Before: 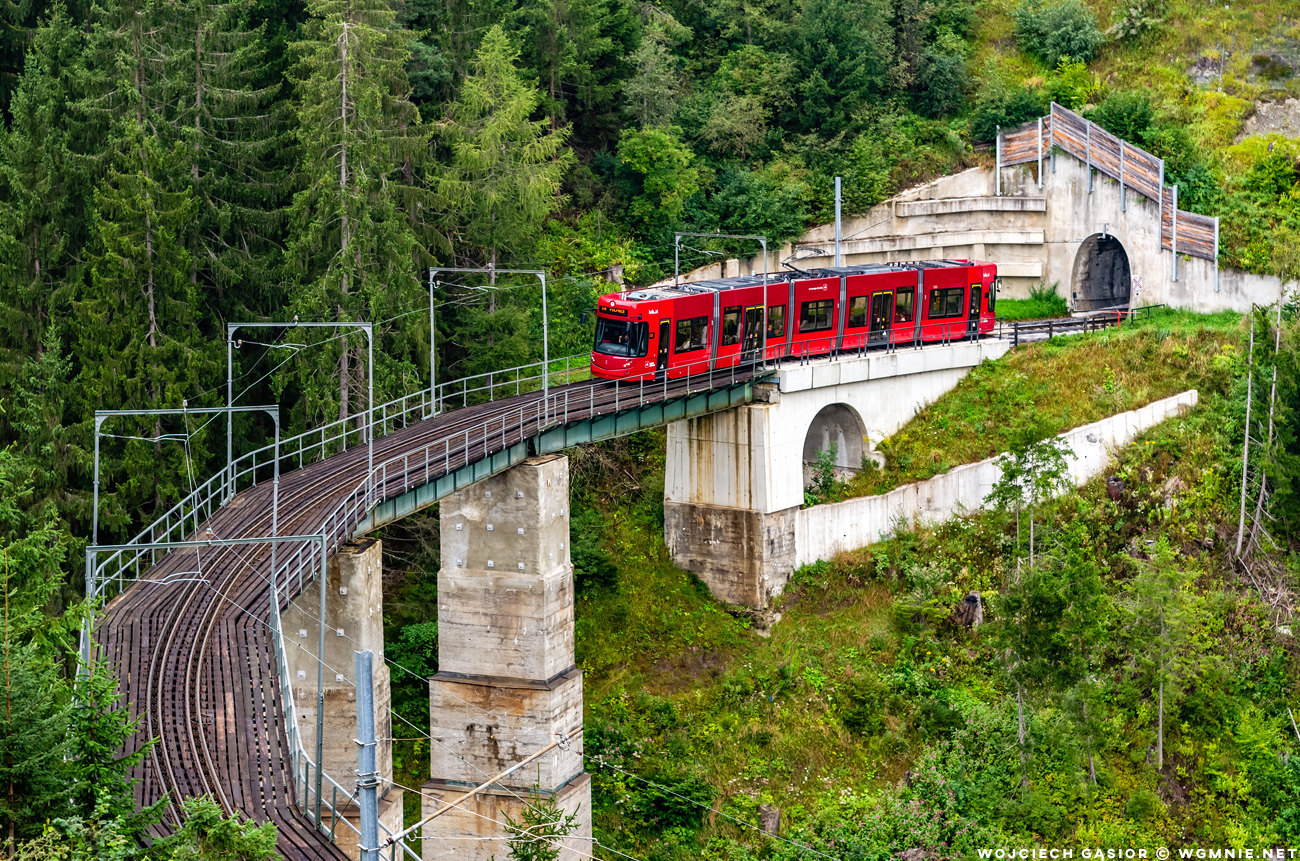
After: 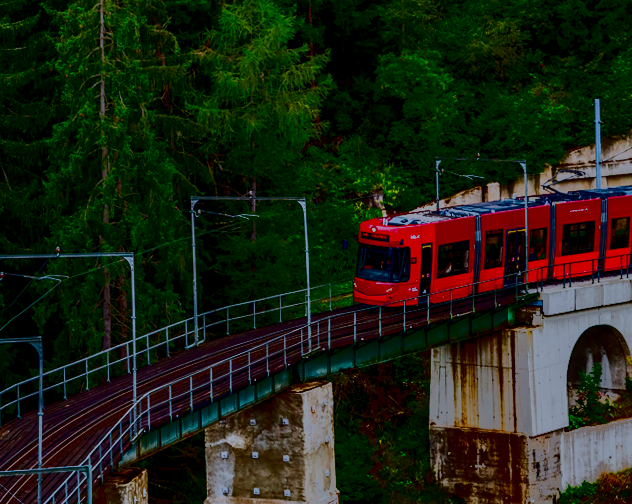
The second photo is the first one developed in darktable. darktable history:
tone equalizer: -7 EV -0.63 EV, -6 EV 1 EV, -5 EV -0.45 EV, -4 EV 0.43 EV, -3 EV 0.41 EV, -2 EV 0.15 EV, -1 EV -0.15 EV, +0 EV -0.39 EV, smoothing diameter 25%, edges refinement/feathering 10, preserve details guided filter
color correction: highlights a* -2.24, highlights b* -18.1
rotate and perspective: rotation -1°, crop left 0.011, crop right 0.989, crop top 0.025, crop bottom 0.975
crop: left 17.835%, top 7.675%, right 32.881%, bottom 32.213%
filmic rgb: black relative exposure -7.5 EV, white relative exposure 5 EV, hardness 3.31, contrast 1.3, contrast in shadows safe
local contrast: on, module defaults
contrast brightness saturation: brightness -1, saturation 1
